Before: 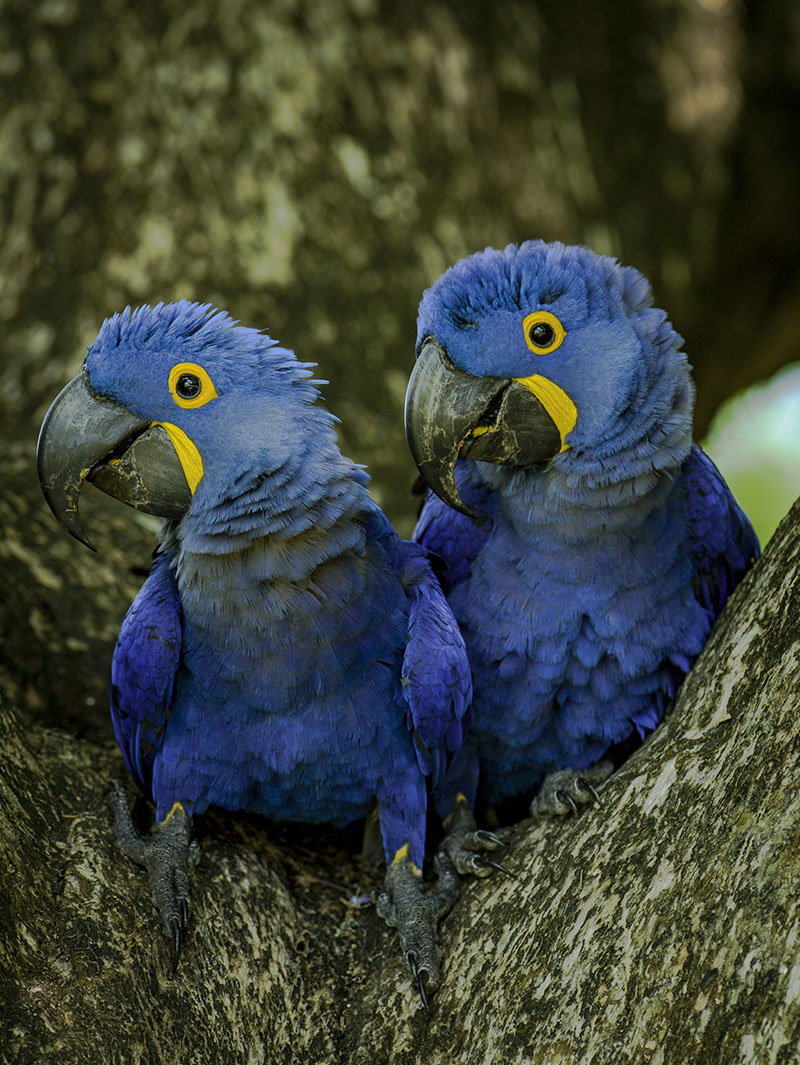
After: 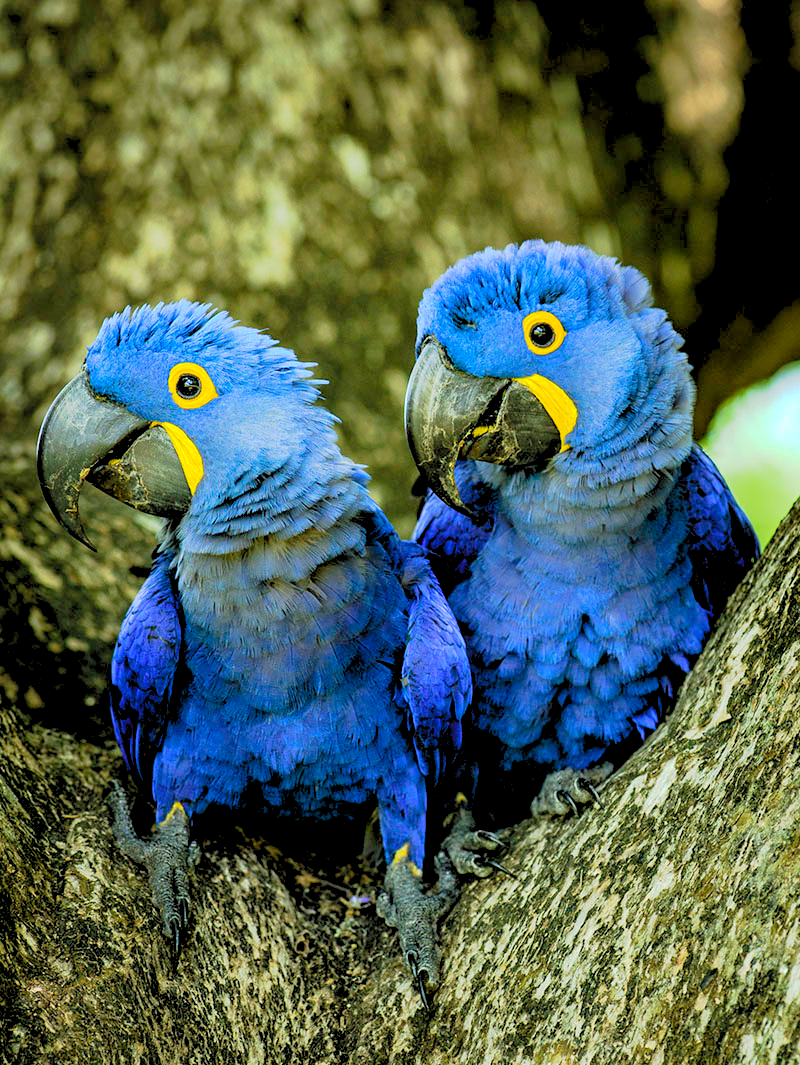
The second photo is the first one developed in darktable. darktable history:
exposure: exposure 0.6 EV, compensate highlight preservation false
levels: levels [0.093, 0.434, 0.988]
